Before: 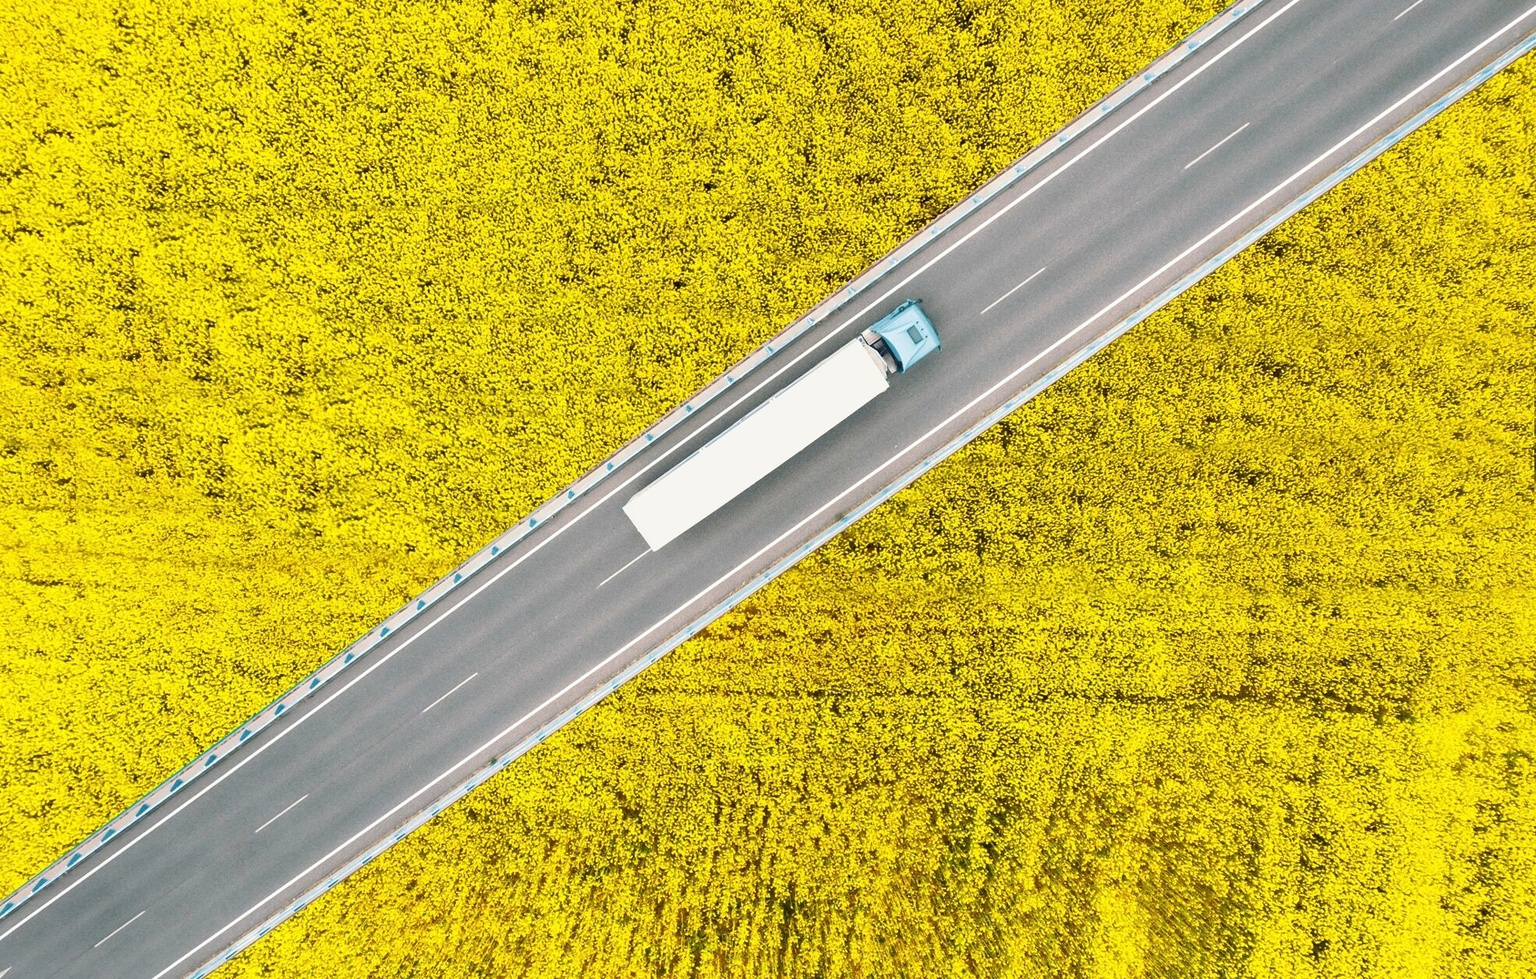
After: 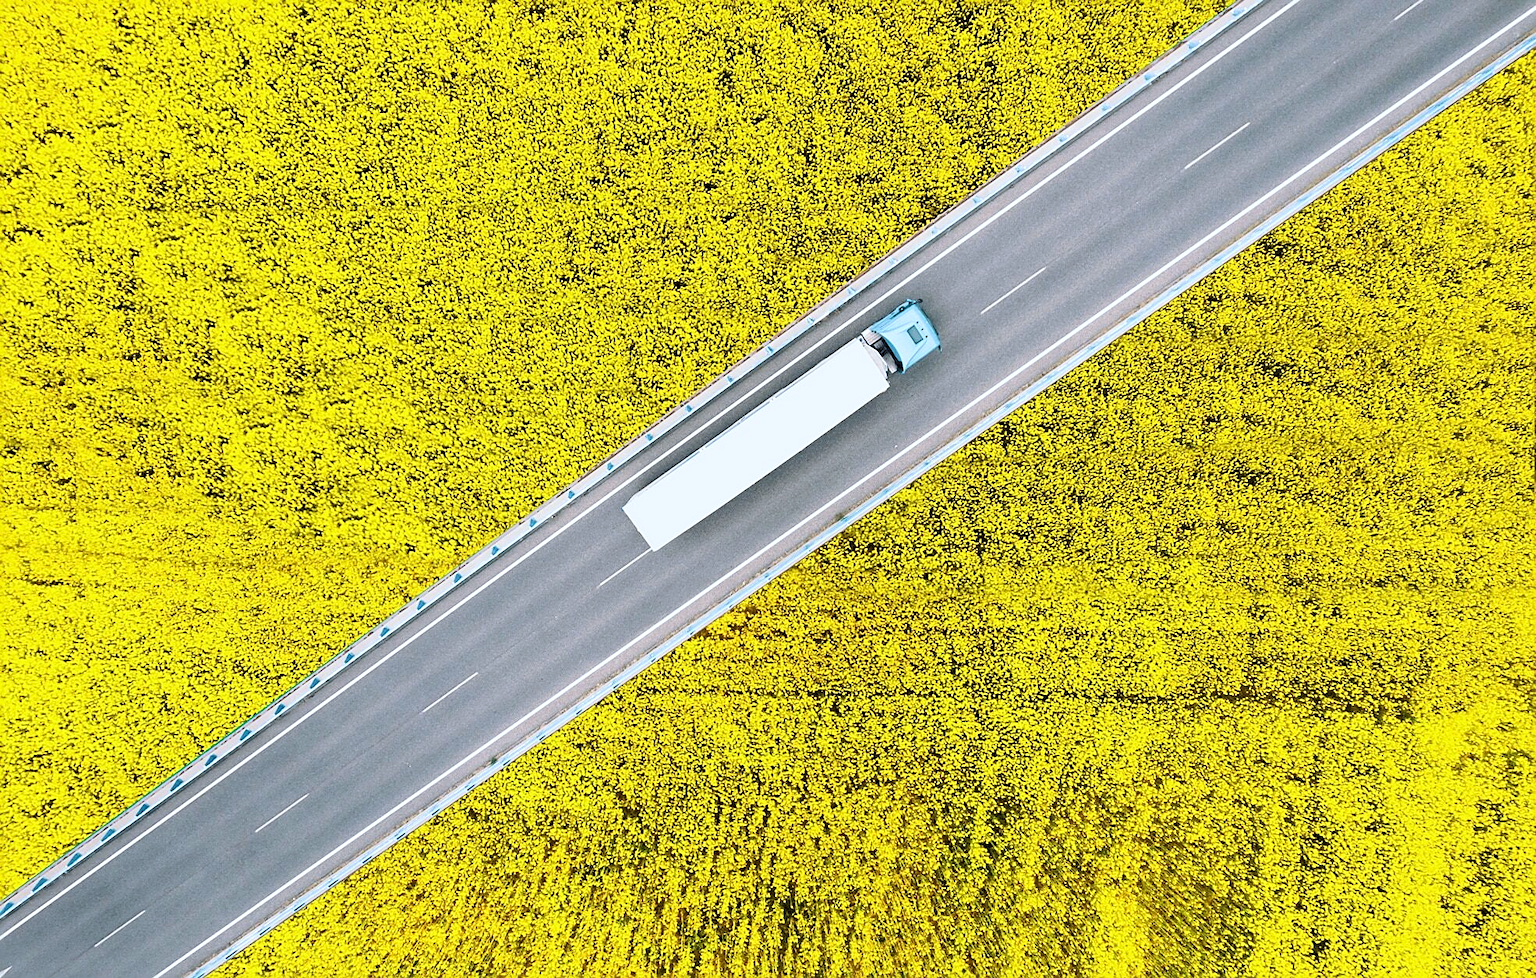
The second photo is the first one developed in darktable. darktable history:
sharpen: on, module defaults
tone curve: curves: ch0 [(0, 0) (0.118, 0.034) (0.182, 0.124) (0.265, 0.214) (0.504, 0.508) (0.783, 0.825) (1, 1)], color space Lab, linked channels, preserve colors none
white balance: red 0.954, blue 1.079
